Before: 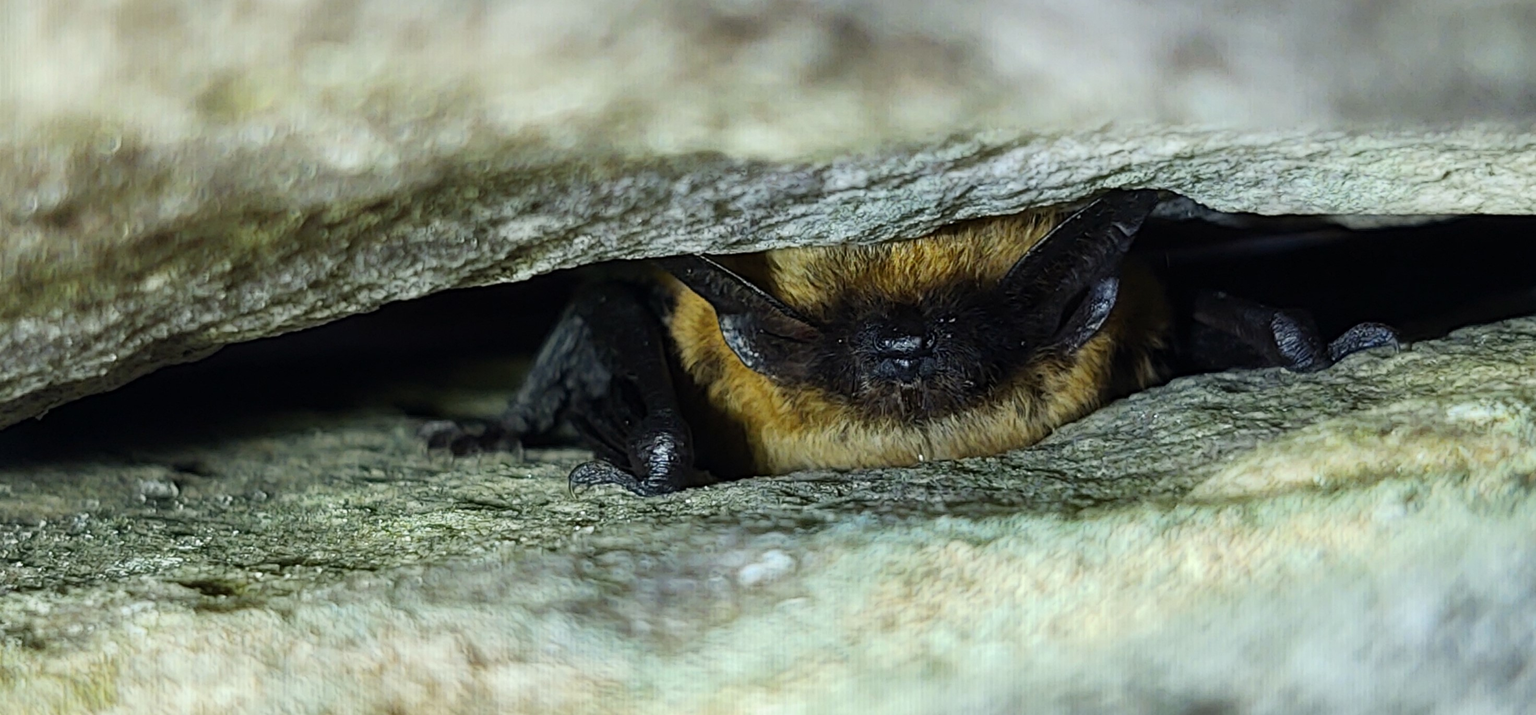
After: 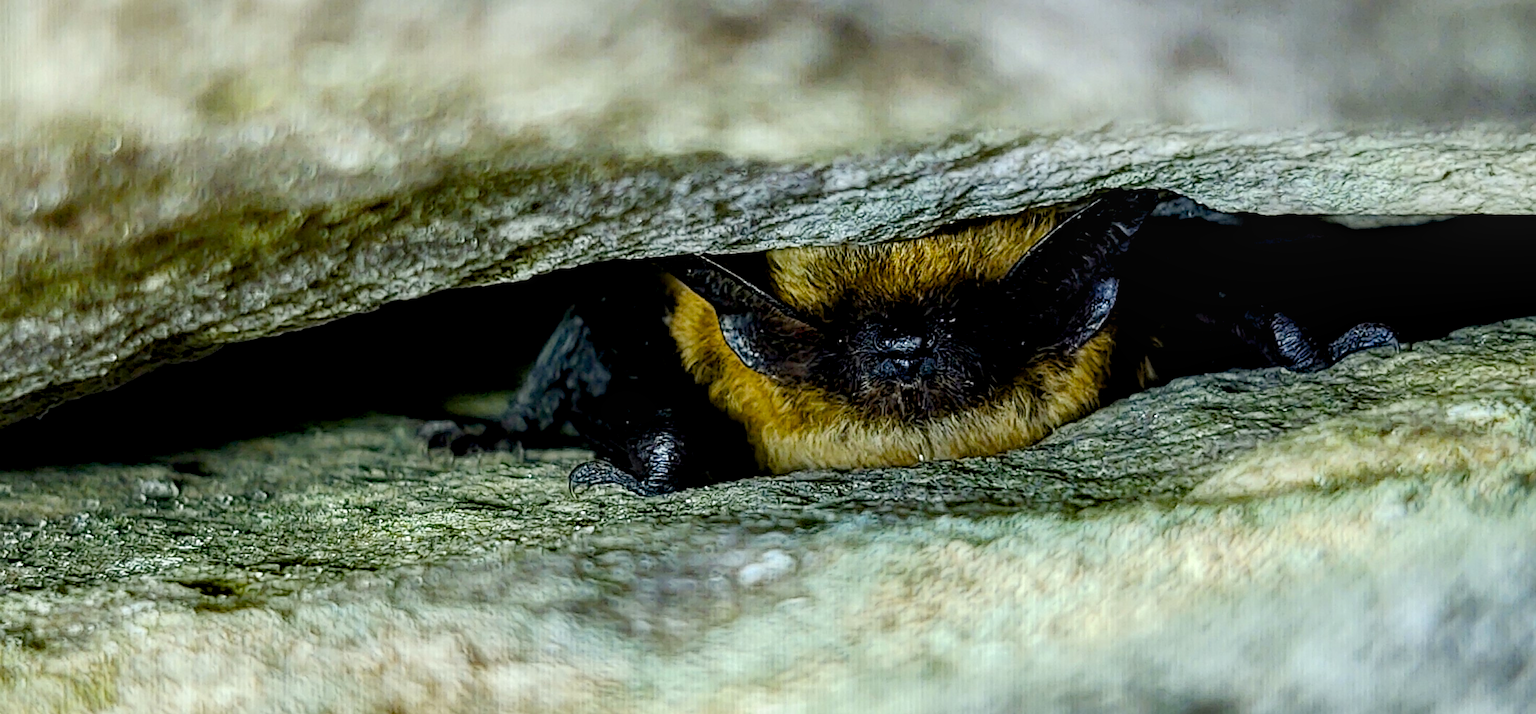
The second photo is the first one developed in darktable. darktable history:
local contrast: on, module defaults
sharpen: on, module defaults
color balance rgb: global offset › luminance -1.016%, perceptual saturation grading › global saturation 45.956%, perceptual saturation grading › highlights -50.19%, perceptual saturation grading › shadows 30.566%, global vibrance 11.012%
